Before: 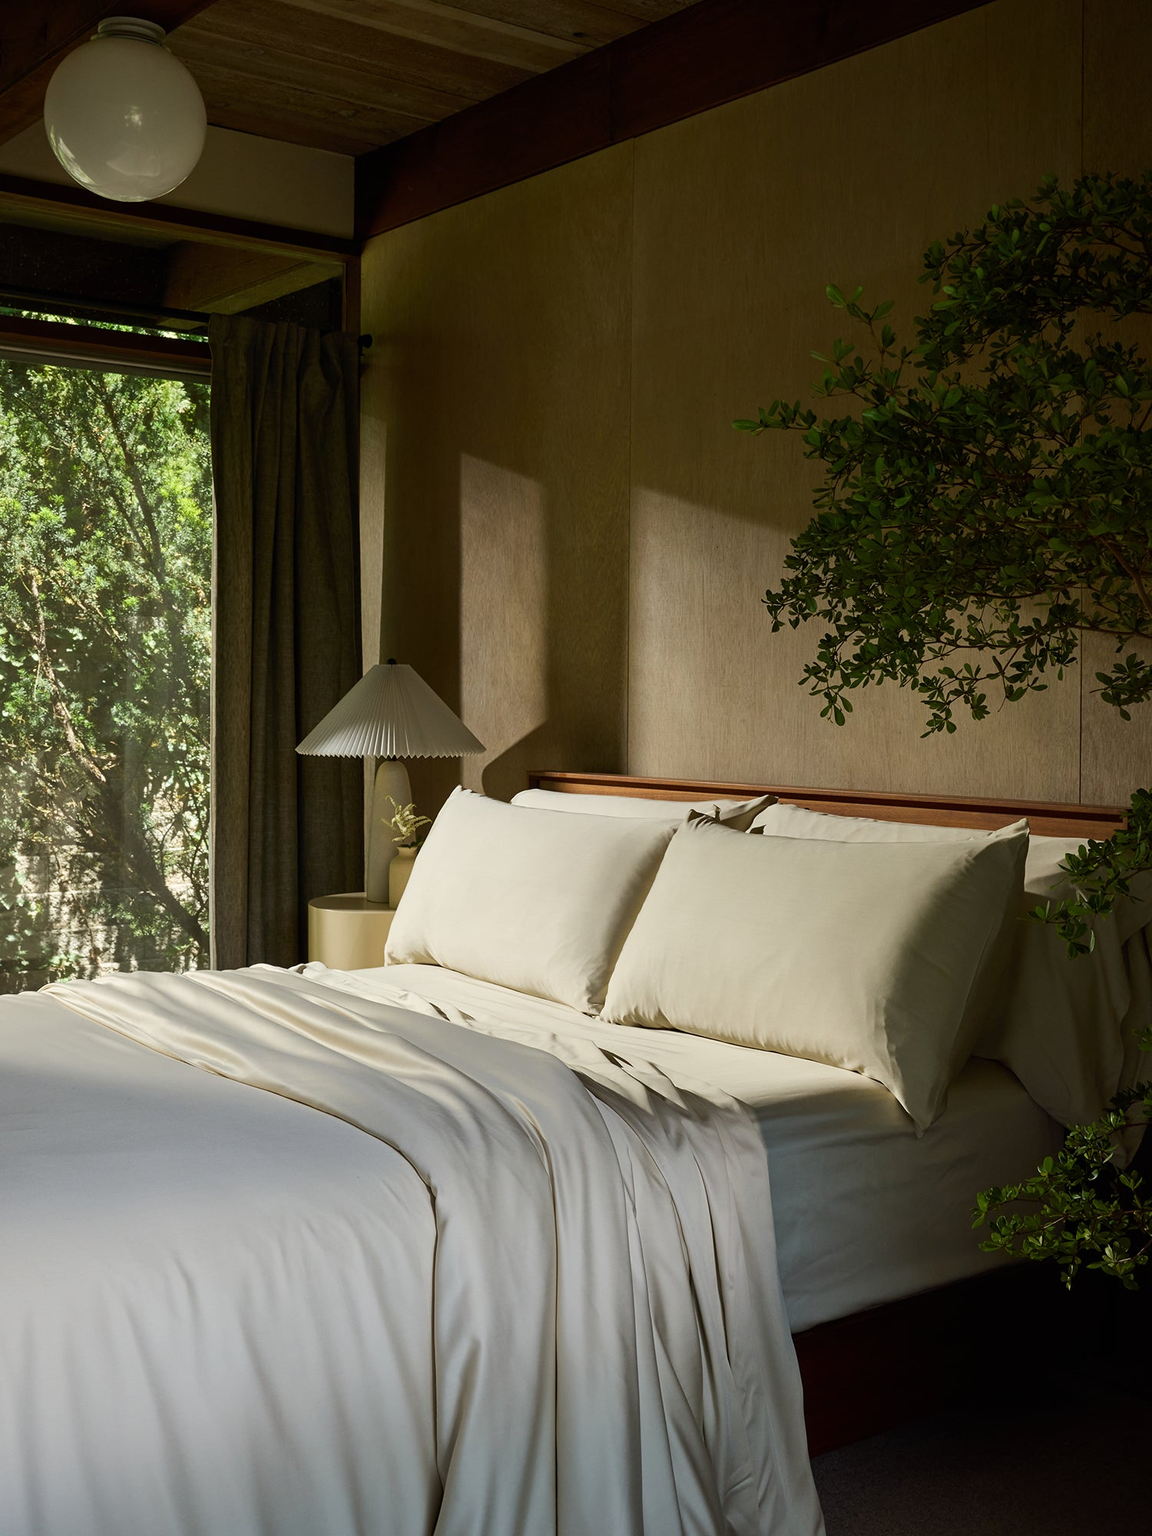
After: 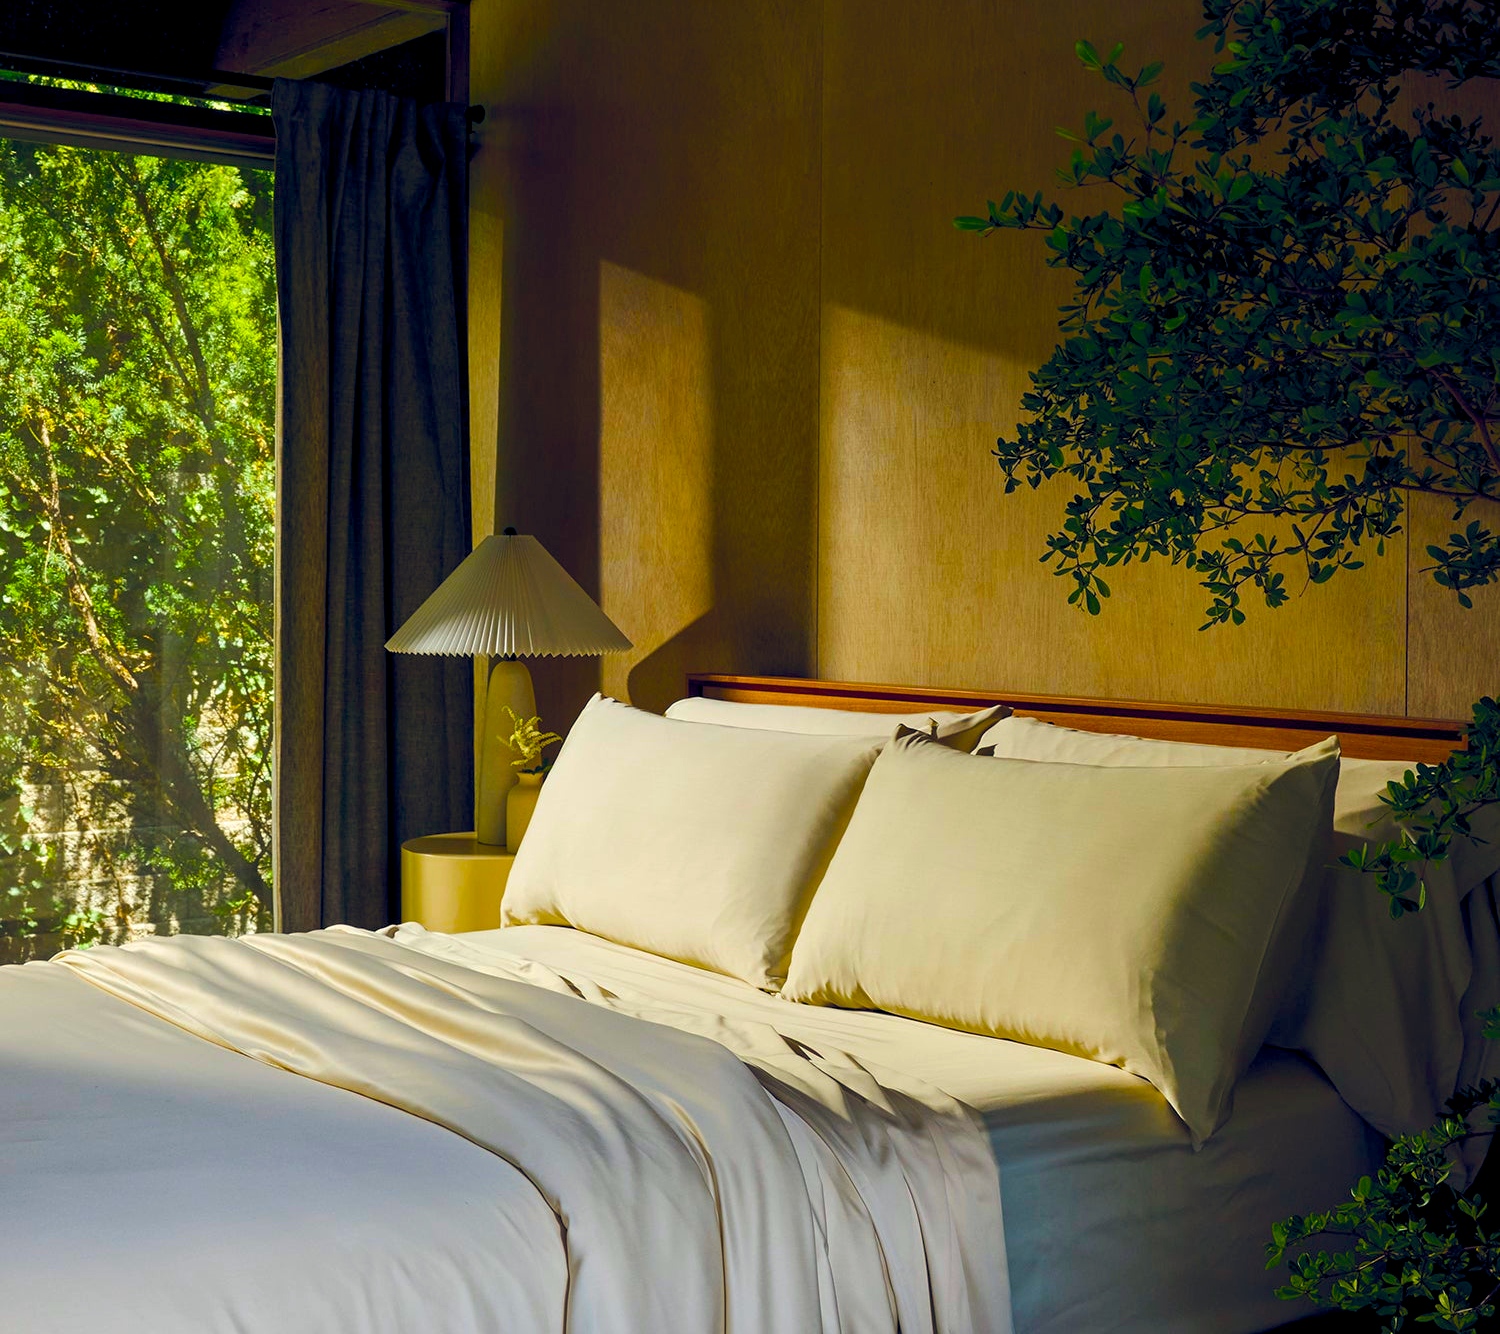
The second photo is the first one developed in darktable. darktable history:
crop: top 16.517%, bottom 16.74%
local contrast: highlights 101%, shadows 98%, detail 120%, midtone range 0.2
color balance rgb: global offset › chroma 0.142%, global offset › hue 253.94°, perceptual saturation grading › global saturation 65.45%, perceptual saturation grading › highlights 59.834%, perceptual saturation grading › mid-tones 49.538%, perceptual saturation grading › shadows 49.219%, perceptual brilliance grading › global brilliance 2.852%, perceptual brilliance grading › highlights -2.364%, perceptual brilliance grading › shadows 3.838%, global vibrance 9.783%
